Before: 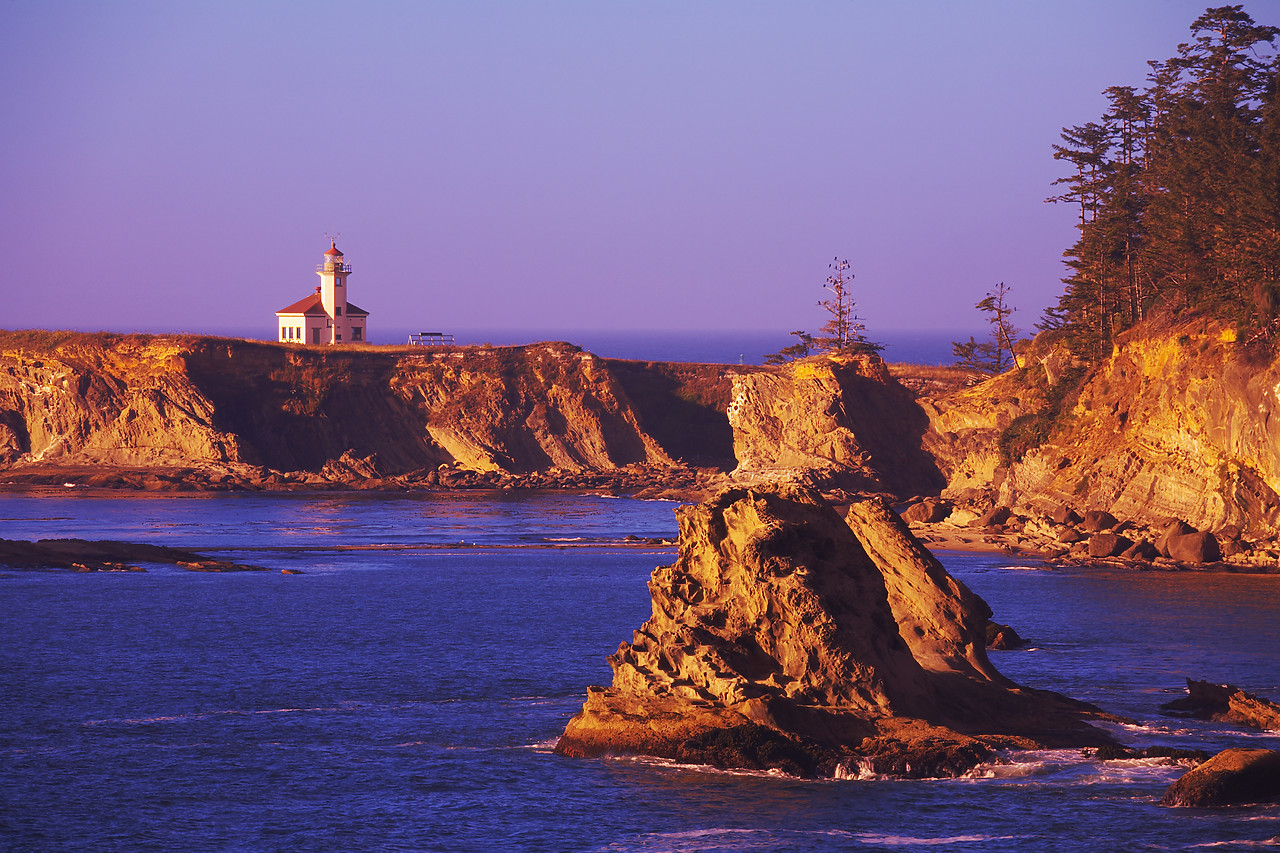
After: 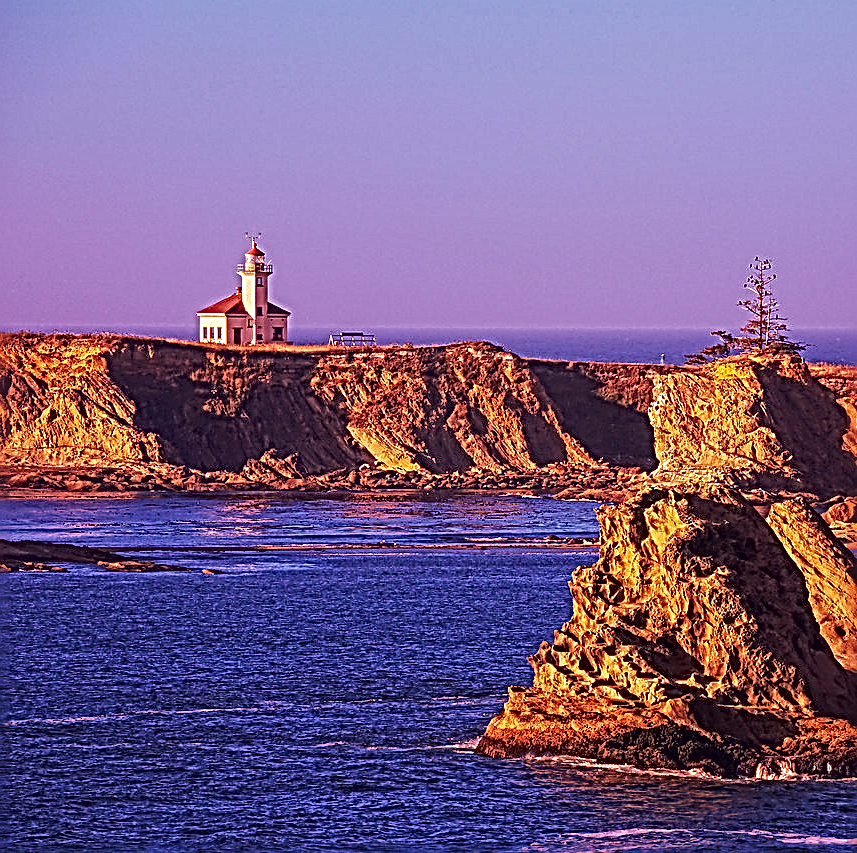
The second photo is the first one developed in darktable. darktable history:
crop and rotate: left 6.199%, right 26.802%
local contrast: mode bilateral grid, contrast 21, coarseness 4, detail 299%, midtone range 0.2
sharpen: radius 3.723, amount 0.926
